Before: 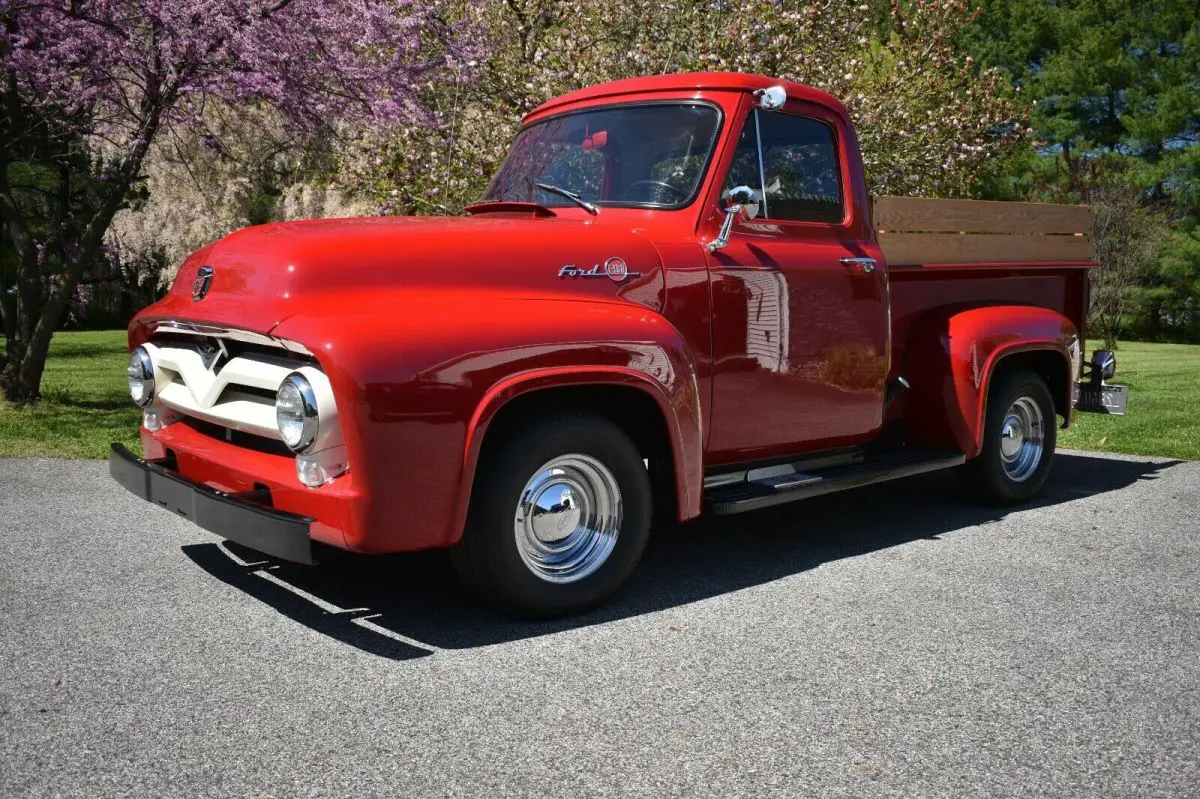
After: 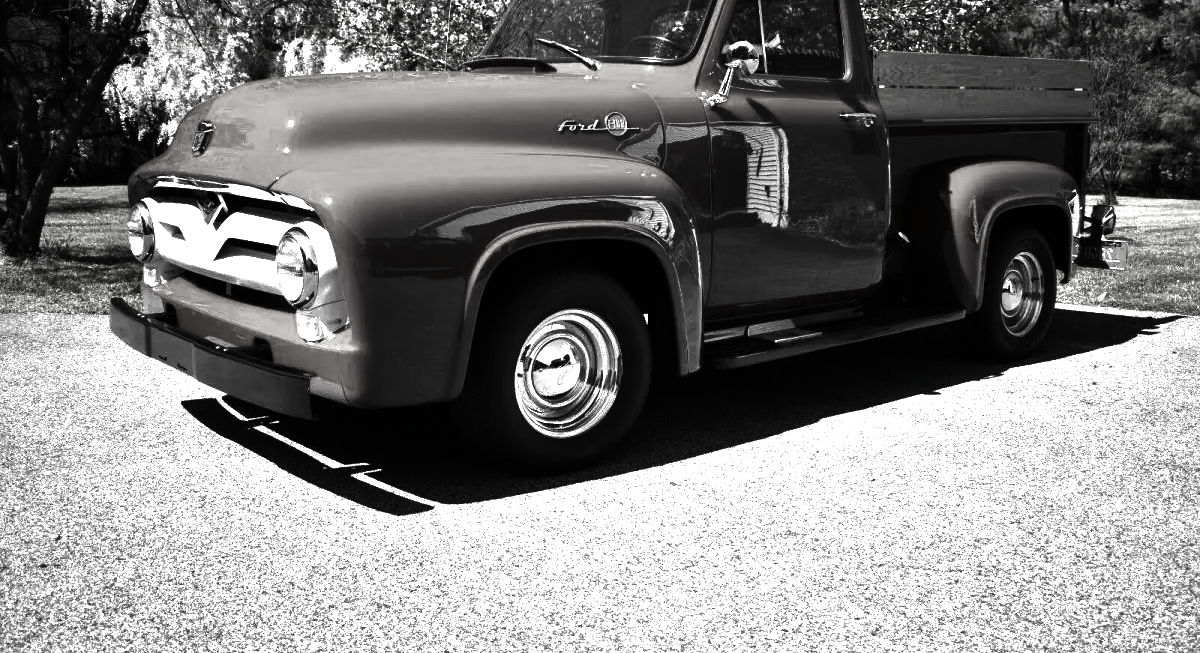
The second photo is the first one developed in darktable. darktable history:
contrast brightness saturation: contrast -0.031, brightness -0.588, saturation -0.989
crop and rotate: top 18.189%
exposure: black level correction 0, exposure 1.597 EV, compensate highlight preservation false
